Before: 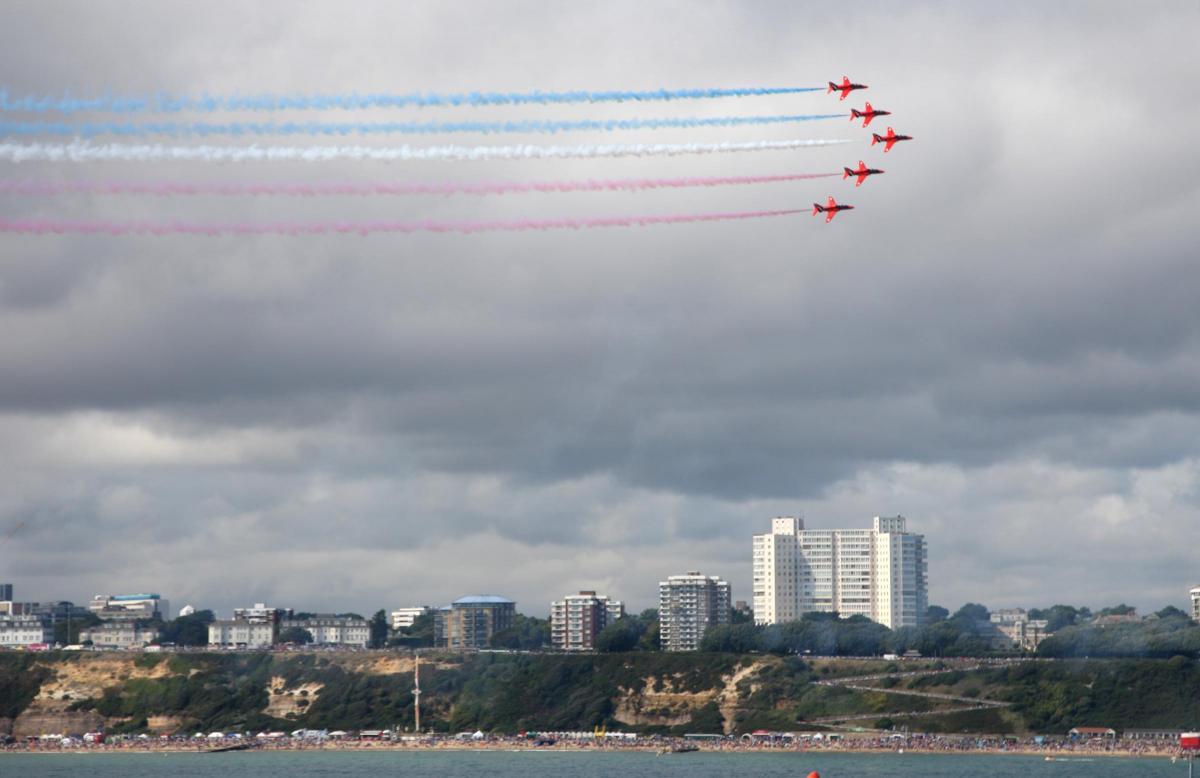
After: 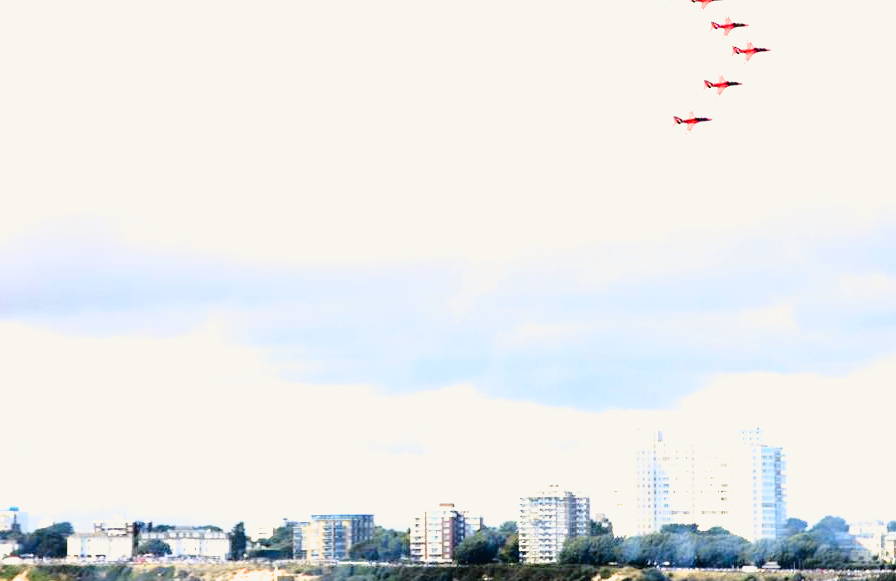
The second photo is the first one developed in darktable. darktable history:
exposure: black level correction 0, exposure 1.1 EV, compensate exposure bias true, compensate highlight preservation false
color balance rgb: perceptual saturation grading › global saturation 35%, perceptual saturation grading › highlights -30%, perceptual saturation grading › shadows 35%, perceptual brilliance grading › global brilliance 3%, perceptual brilliance grading › highlights -3%, perceptual brilliance grading › shadows 3%
crop and rotate: left 11.831%, top 11.346%, right 13.429%, bottom 13.899%
filmic rgb: black relative exposure -3.57 EV, white relative exposure 2.29 EV, hardness 3.41
tone curve: curves: ch0 [(0, 0.021) (0.049, 0.044) (0.152, 0.14) (0.328, 0.377) (0.473, 0.543) (0.641, 0.705) (0.85, 0.894) (1, 0.969)]; ch1 [(0, 0) (0.302, 0.331) (0.433, 0.432) (0.472, 0.47) (0.502, 0.503) (0.527, 0.516) (0.564, 0.573) (0.614, 0.626) (0.677, 0.701) (0.859, 0.885) (1, 1)]; ch2 [(0, 0) (0.33, 0.301) (0.447, 0.44) (0.487, 0.496) (0.502, 0.516) (0.535, 0.563) (0.565, 0.597) (0.608, 0.641) (1, 1)], color space Lab, independent channels, preserve colors none
tone equalizer: -8 EV -0.417 EV, -7 EV -0.389 EV, -6 EV -0.333 EV, -5 EV -0.222 EV, -3 EV 0.222 EV, -2 EV 0.333 EV, -1 EV 0.389 EV, +0 EV 0.417 EV, edges refinement/feathering 500, mask exposure compensation -1.57 EV, preserve details no
